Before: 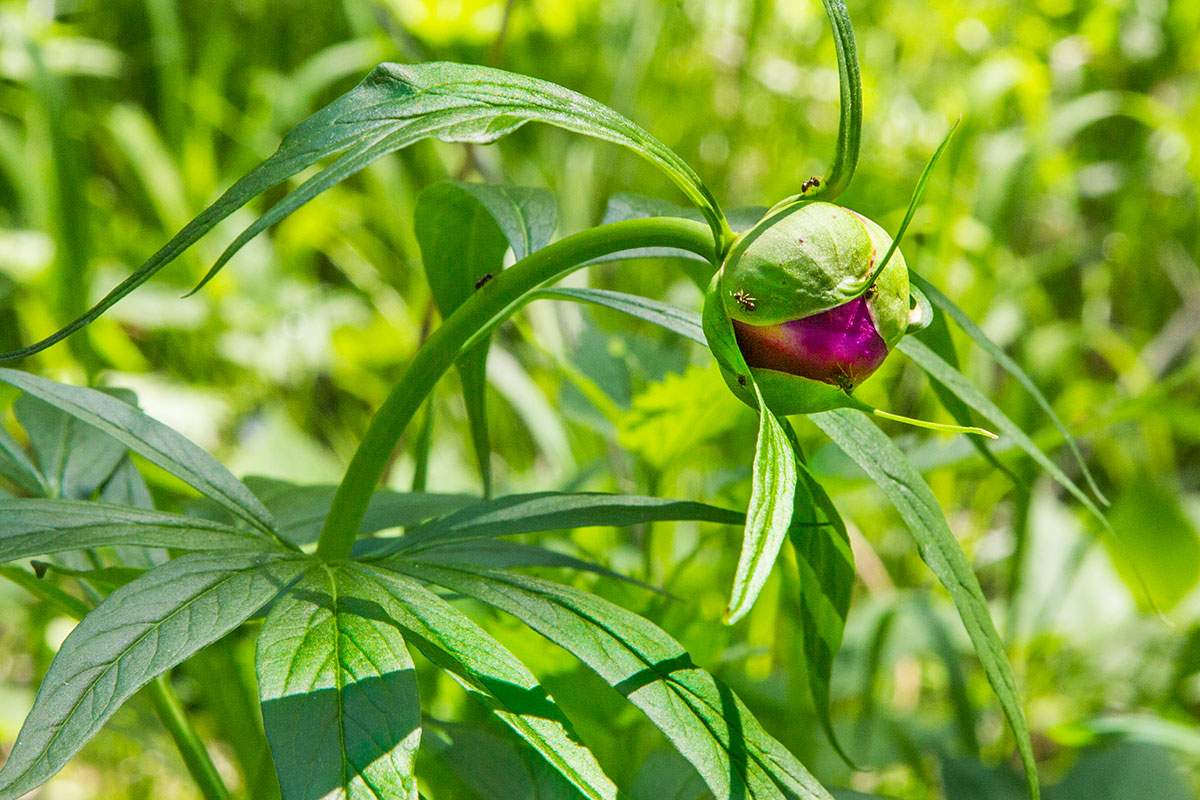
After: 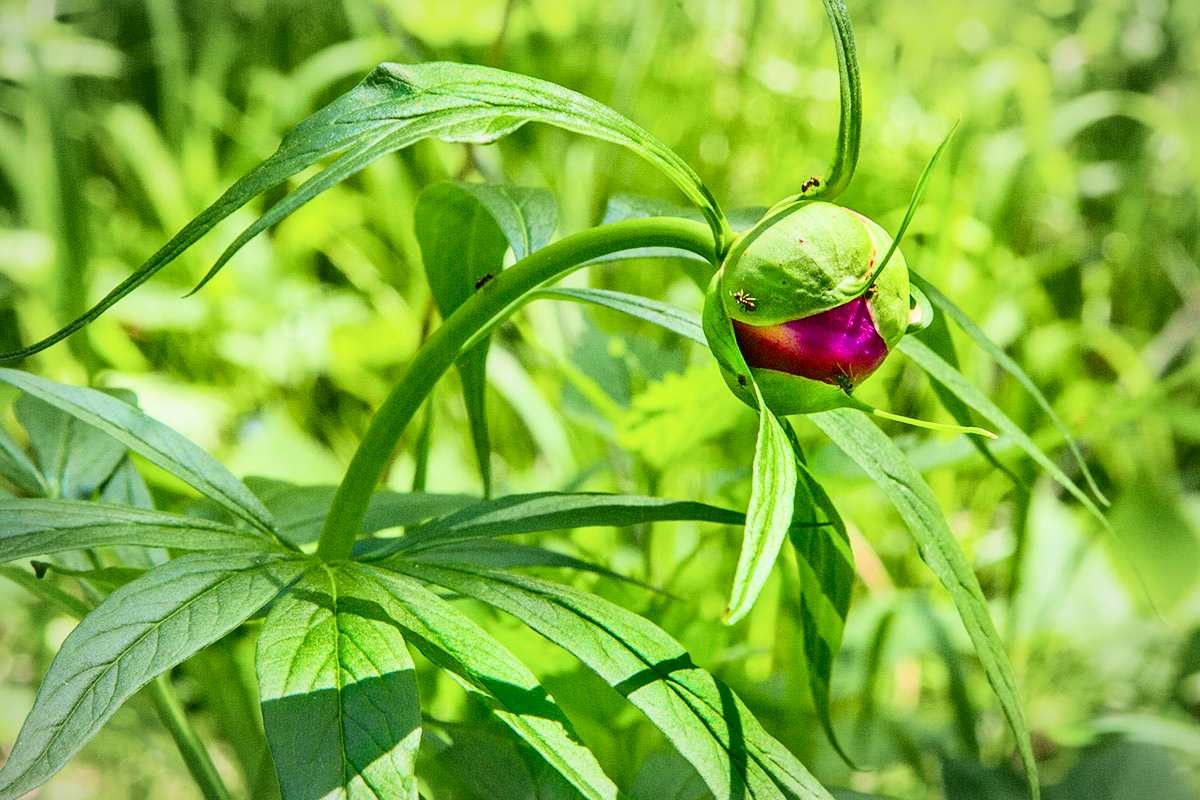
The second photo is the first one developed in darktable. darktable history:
tone curve: curves: ch0 [(0, 0.003) (0.044, 0.025) (0.12, 0.089) (0.197, 0.168) (0.281, 0.273) (0.468, 0.548) (0.583, 0.691) (0.701, 0.815) (0.86, 0.922) (1, 0.982)]; ch1 [(0, 0) (0.232, 0.214) (0.404, 0.376) (0.461, 0.425) (0.493, 0.481) (0.501, 0.5) (0.517, 0.524) (0.55, 0.585) (0.598, 0.651) (0.671, 0.735) (0.796, 0.85) (1, 1)]; ch2 [(0, 0) (0.249, 0.216) (0.357, 0.317) (0.448, 0.432) (0.478, 0.492) (0.498, 0.499) (0.517, 0.527) (0.537, 0.564) (0.569, 0.617) (0.61, 0.659) (0.706, 0.75) (0.808, 0.809) (0.991, 0.968)], color space Lab, independent channels, preserve colors none
vignetting: fall-off radius 100%, width/height ratio 1.337
